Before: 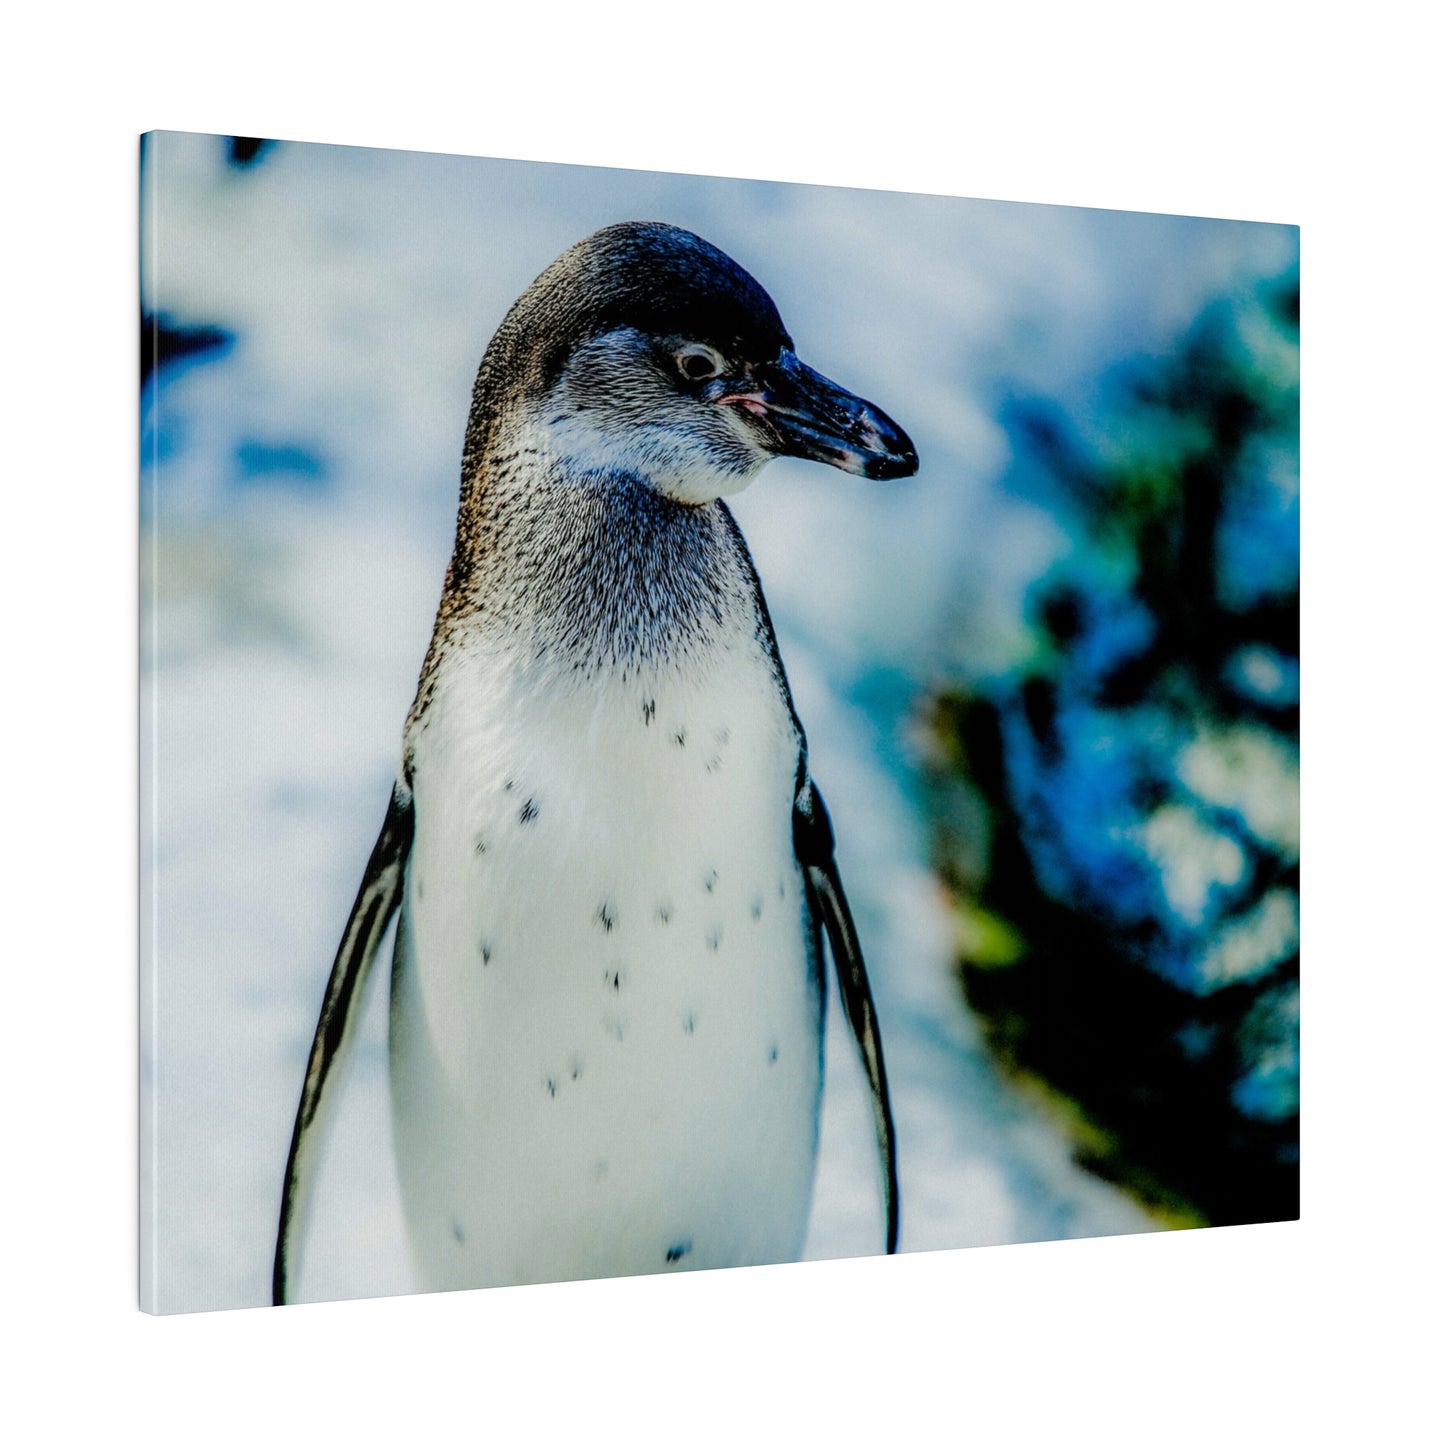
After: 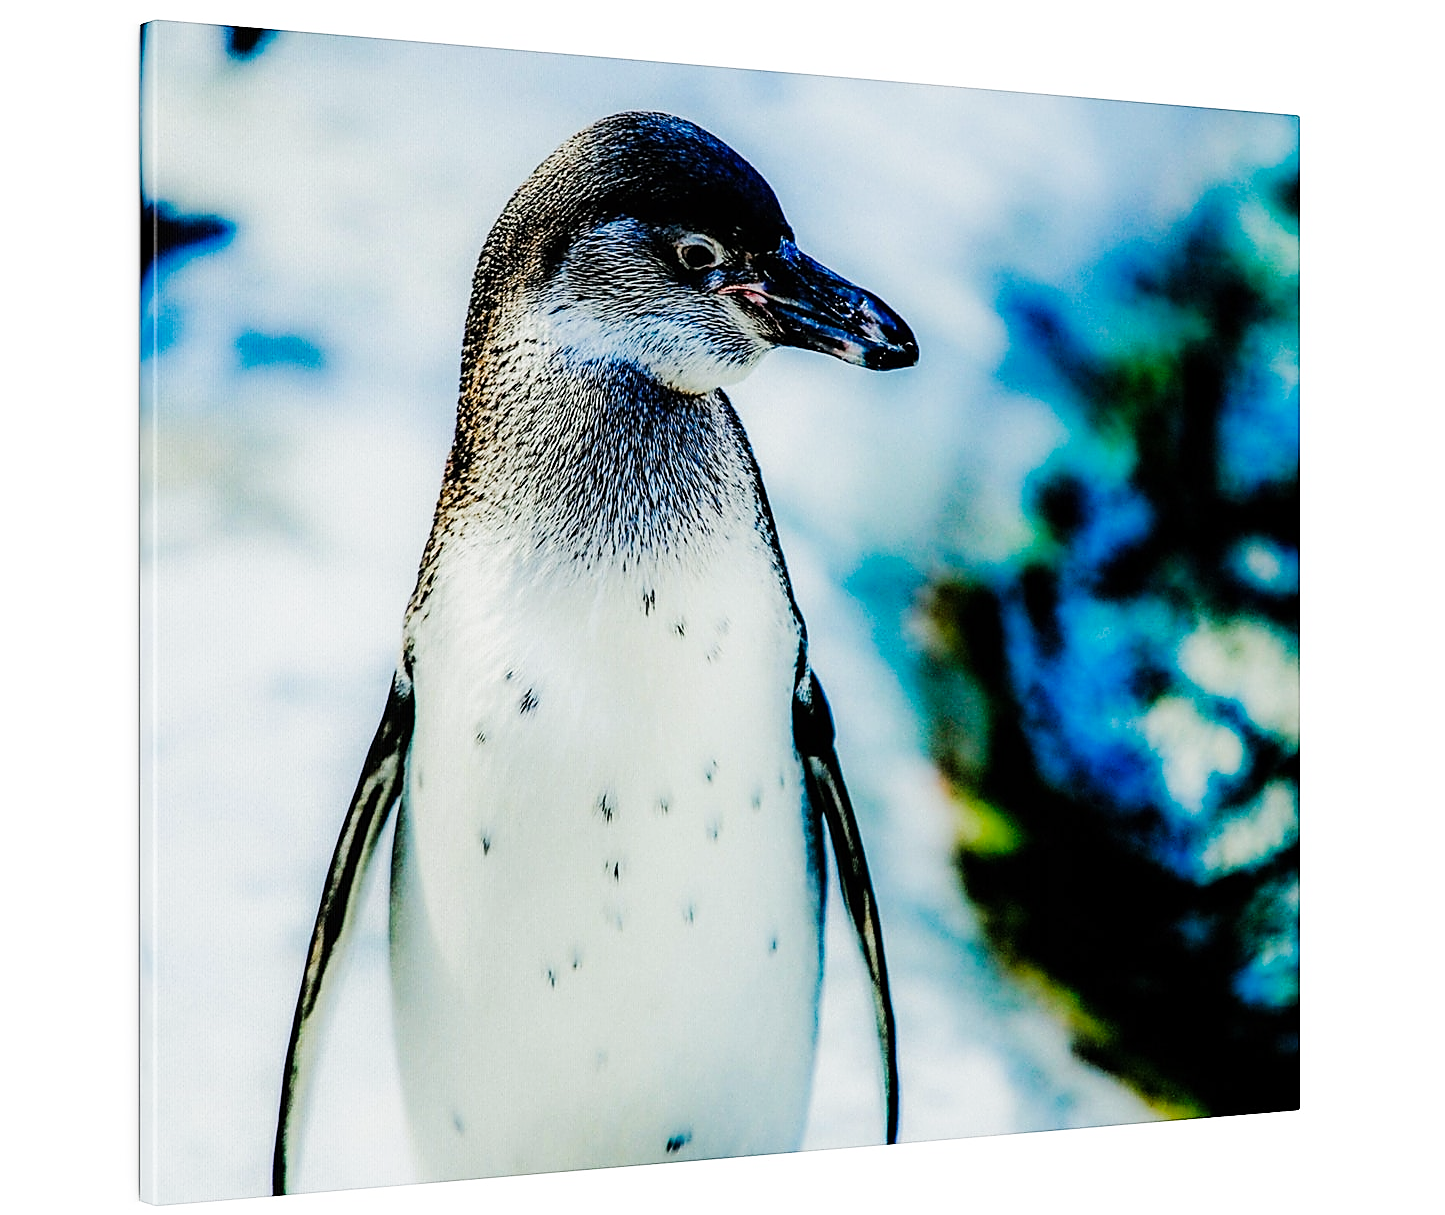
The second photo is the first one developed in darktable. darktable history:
crop: top 7.614%, bottom 8.259%
base curve: curves: ch0 [(0, 0) (0.032, 0.025) (0.121, 0.166) (0.206, 0.329) (0.605, 0.79) (1, 1)], preserve colors none
sharpen: radius 1.413, amount 1.254, threshold 0.664
